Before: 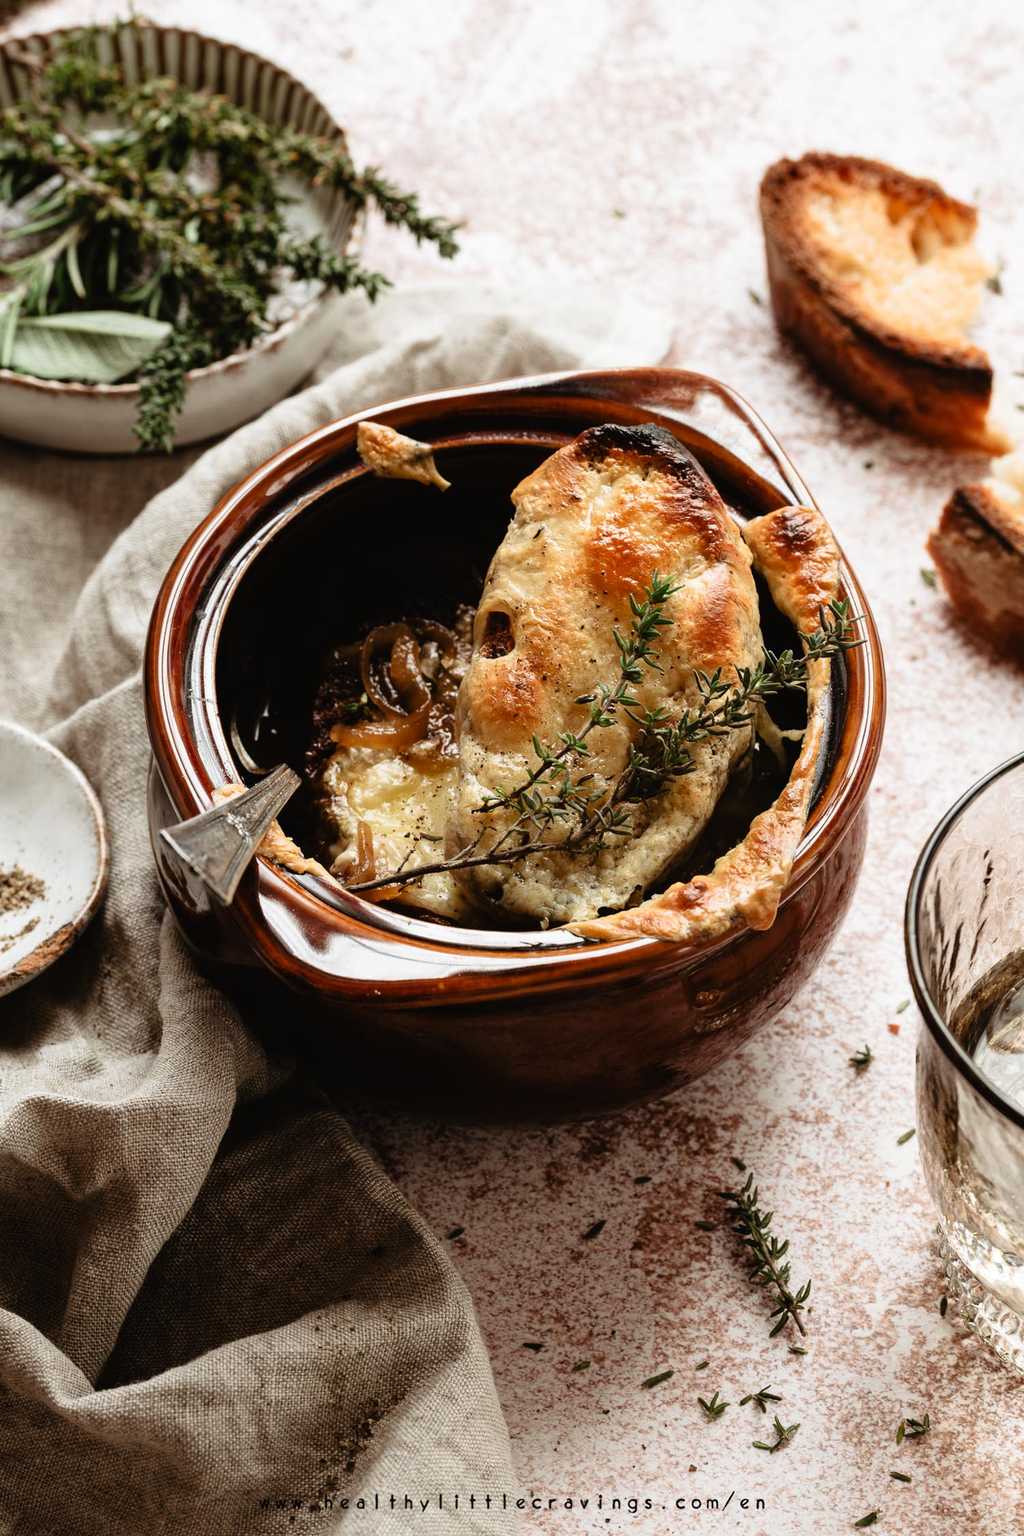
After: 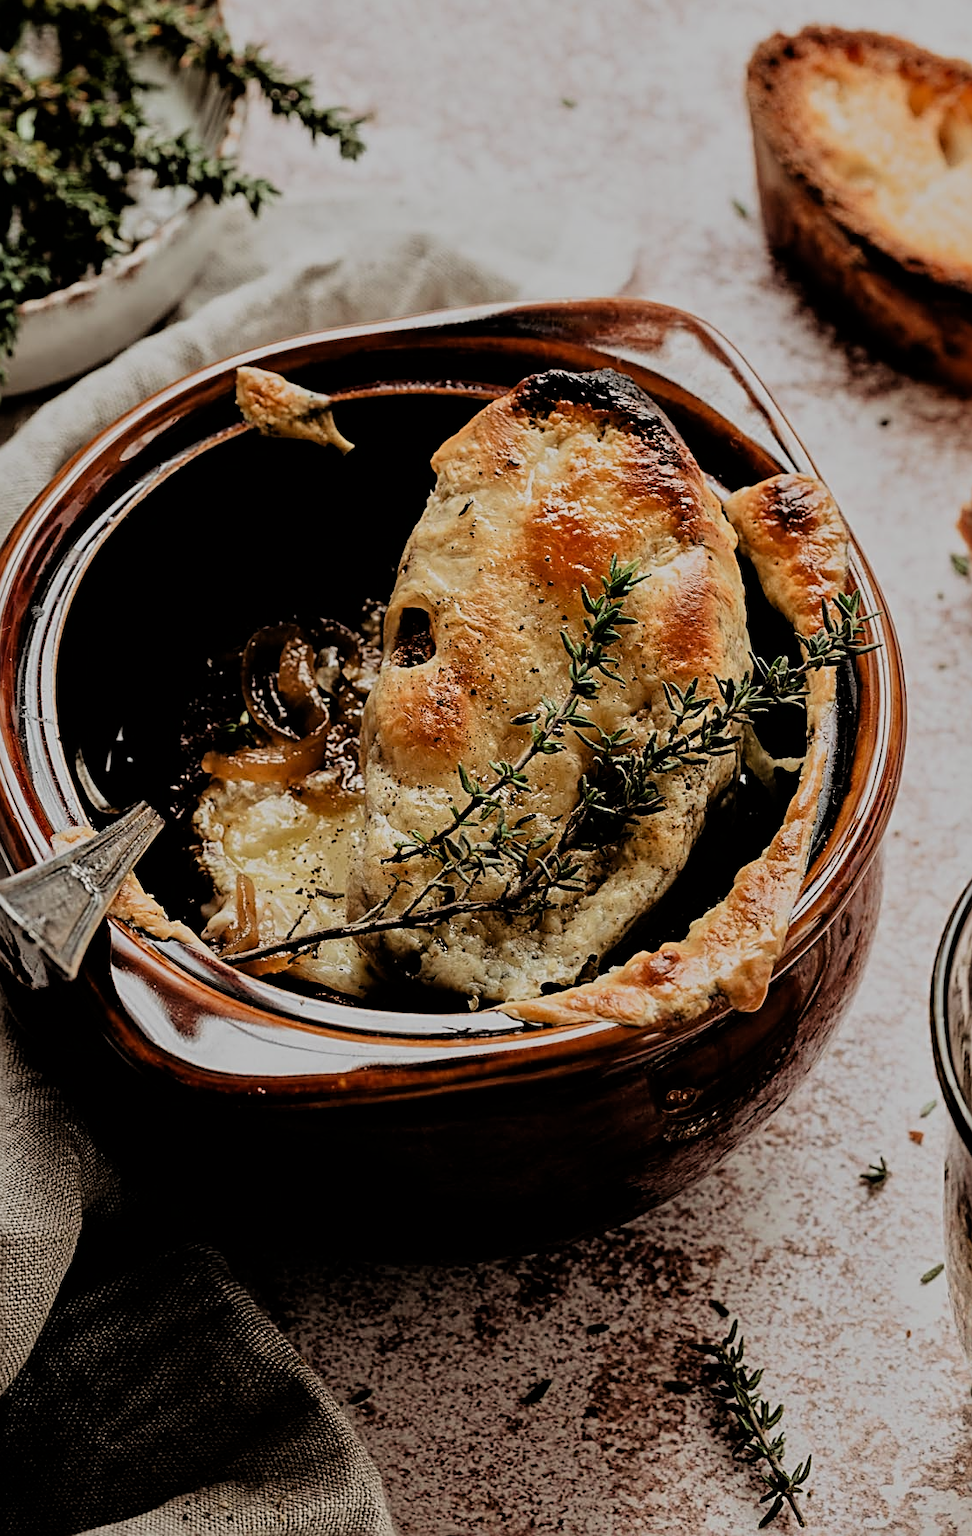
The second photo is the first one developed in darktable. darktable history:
tone equalizer: -8 EV -0.002 EV, -7 EV 0.005 EV, -6 EV -0.008 EV, -5 EV 0.007 EV, -4 EV -0.042 EV, -3 EV -0.233 EV, -2 EV -0.662 EV, -1 EV -0.983 EV, +0 EV -0.969 EV, smoothing diameter 2%, edges refinement/feathering 20, mask exposure compensation -1.57 EV, filter diffusion 5
sharpen: radius 2.584, amount 0.688
filmic rgb: black relative exposure -5 EV, hardness 2.88, contrast 1.3, highlights saturation mix -10%
crop: left 16.768%, top 8.653%, right 8.362%, bottom 12.485%
